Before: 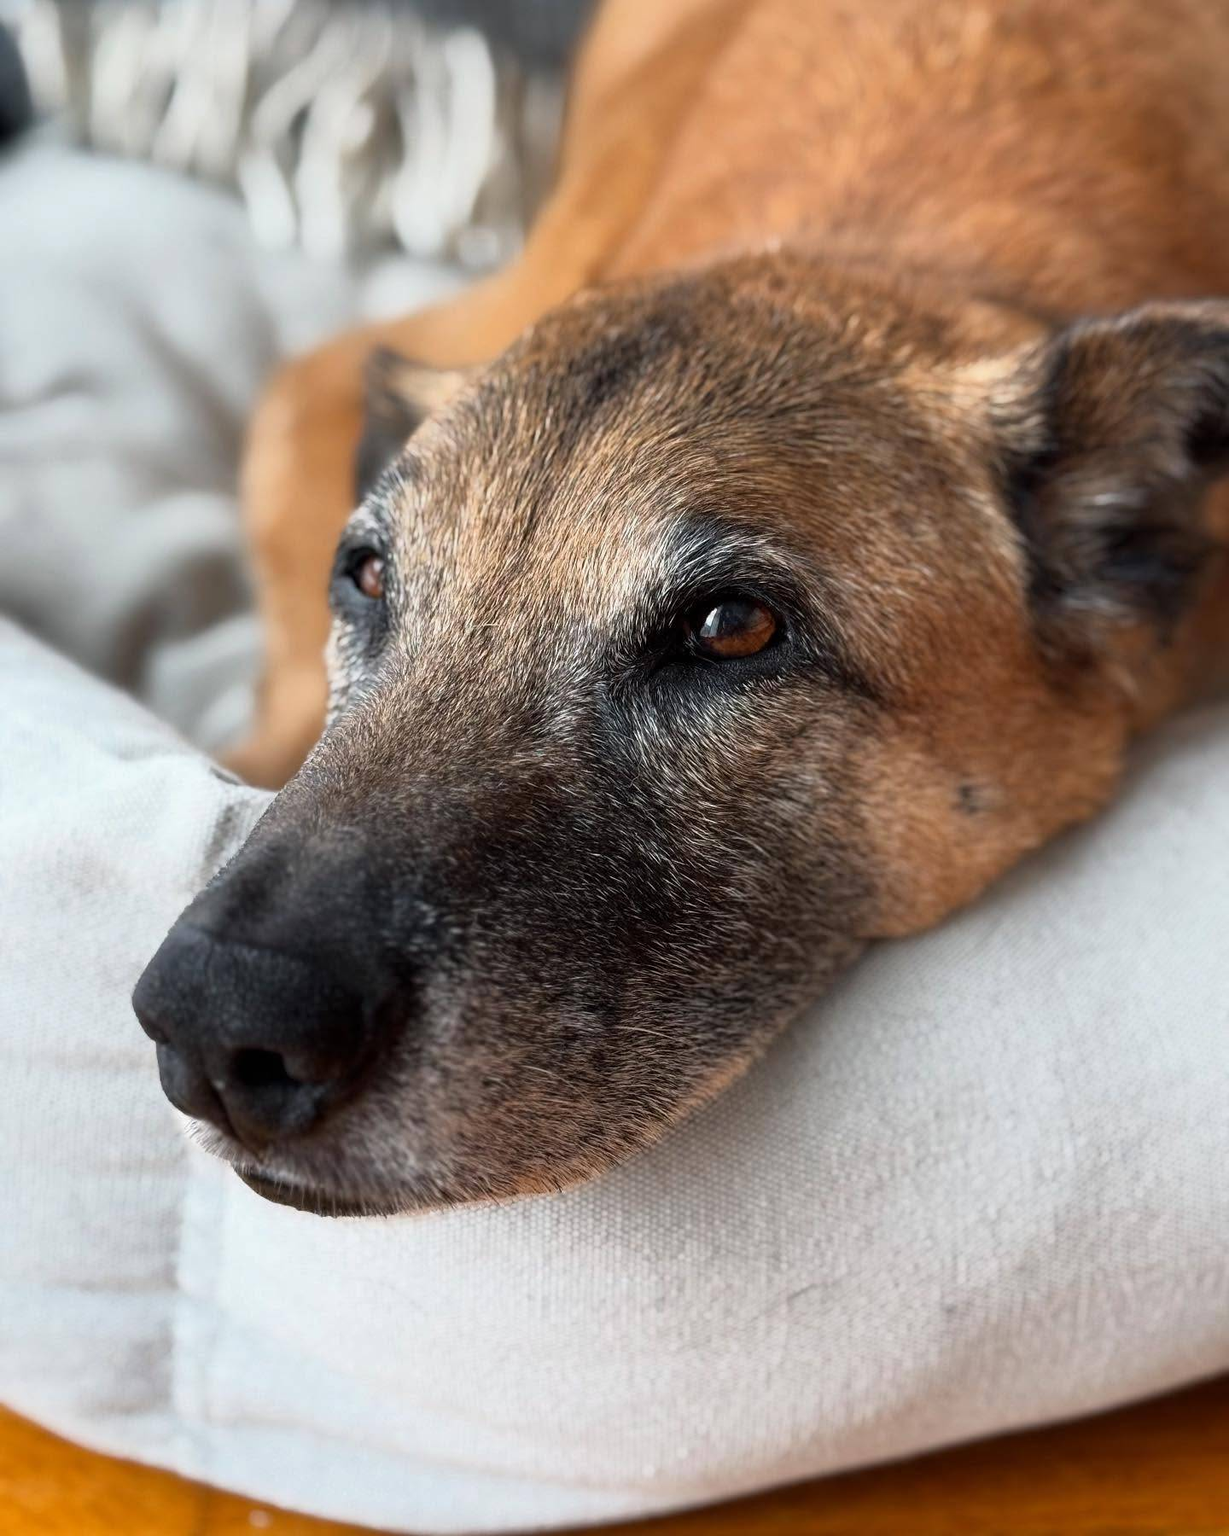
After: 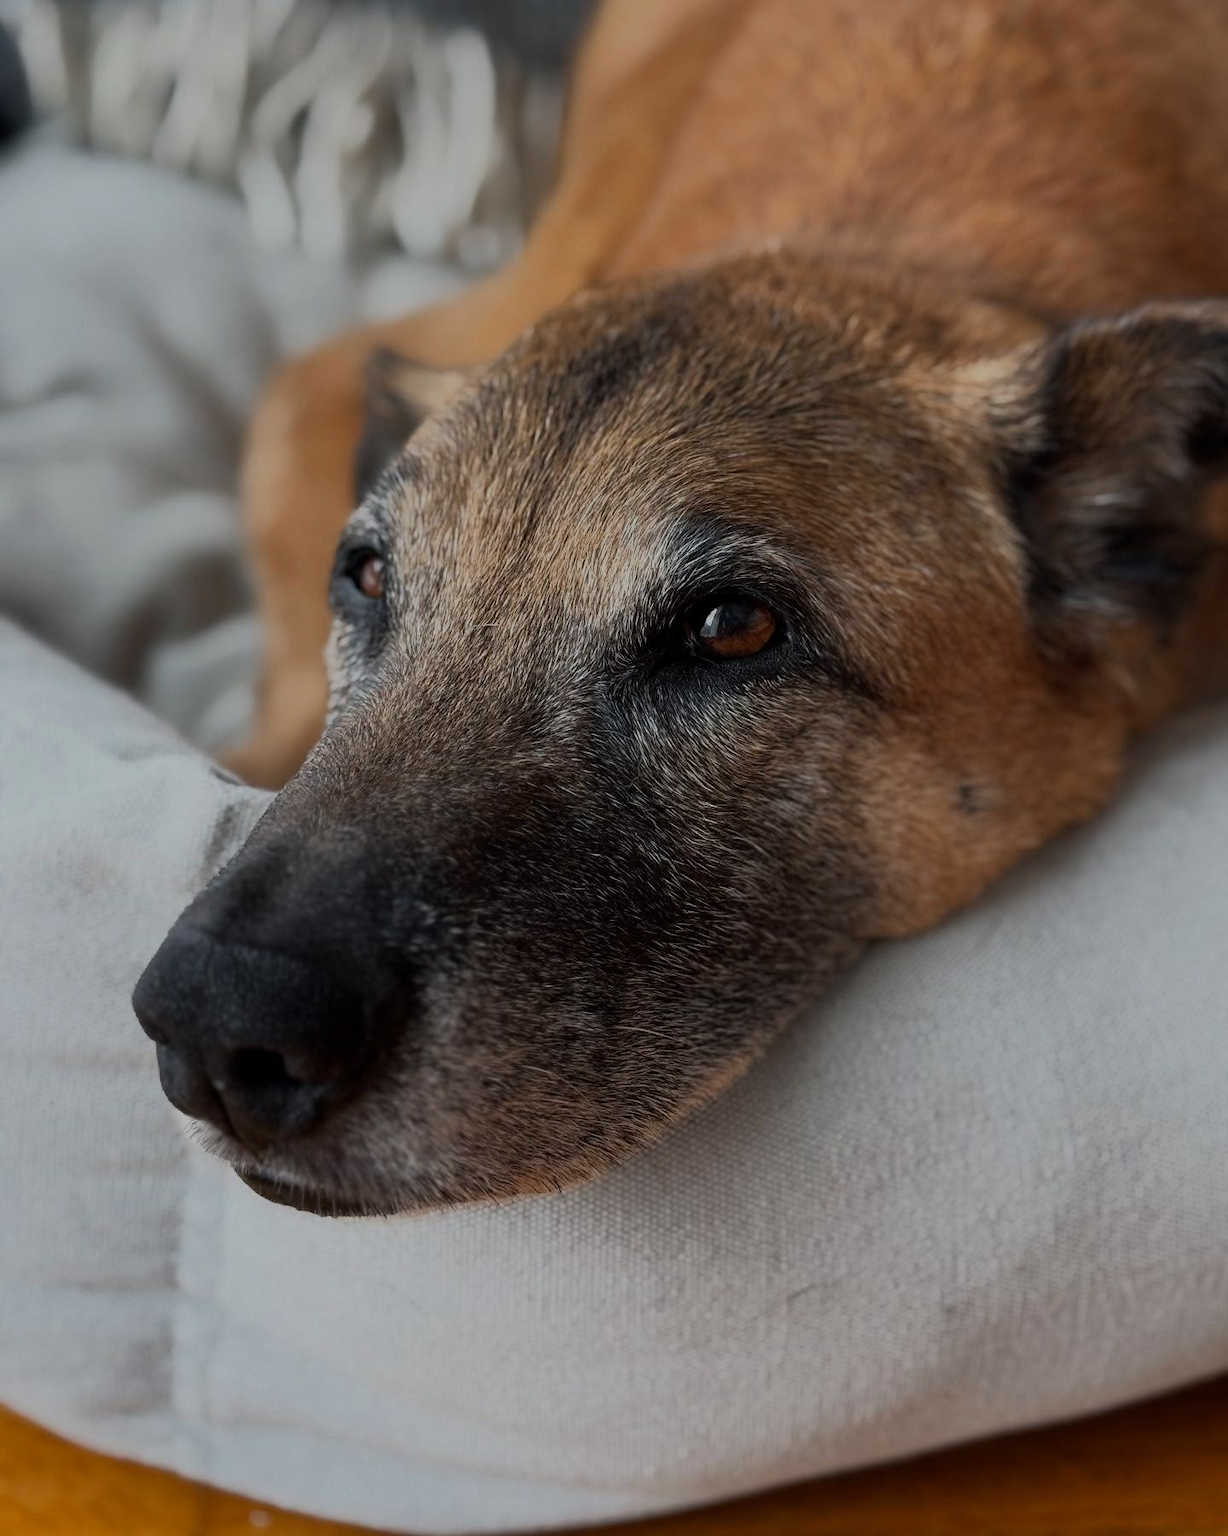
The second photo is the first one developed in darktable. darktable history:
exposure: exposure -1 EV, compensate highlight preservation false
